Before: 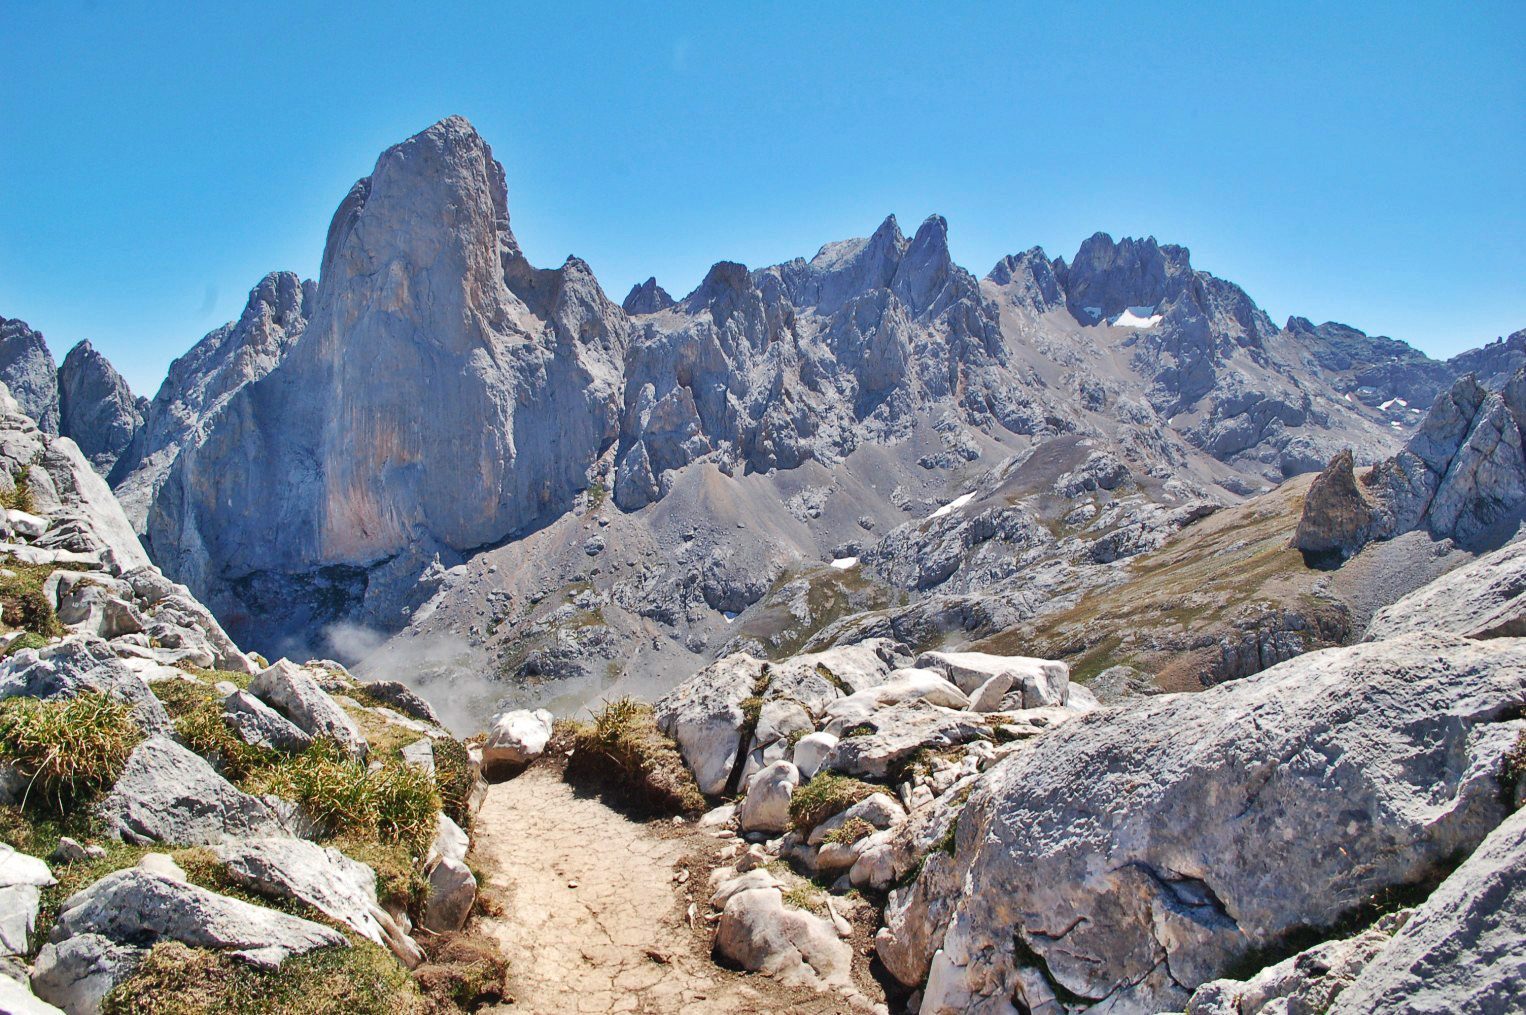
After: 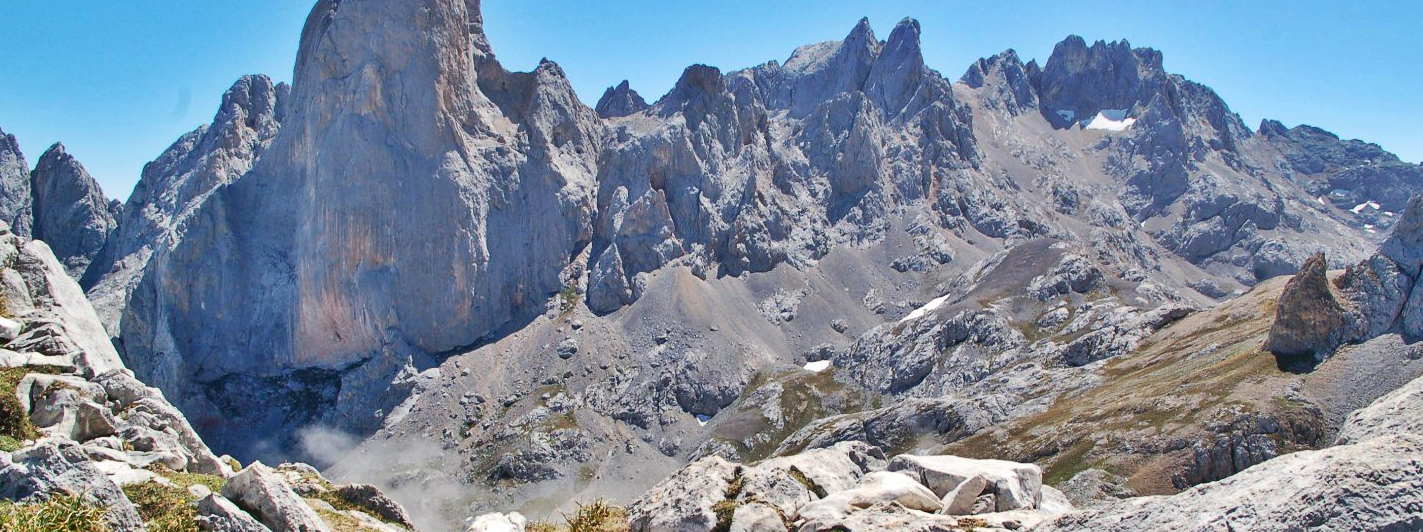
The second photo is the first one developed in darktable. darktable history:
crop: left 1.809%, top 19.412%, right 4.901%, bottom 28.114%
contrast brightness saturation: contrast 0.071
